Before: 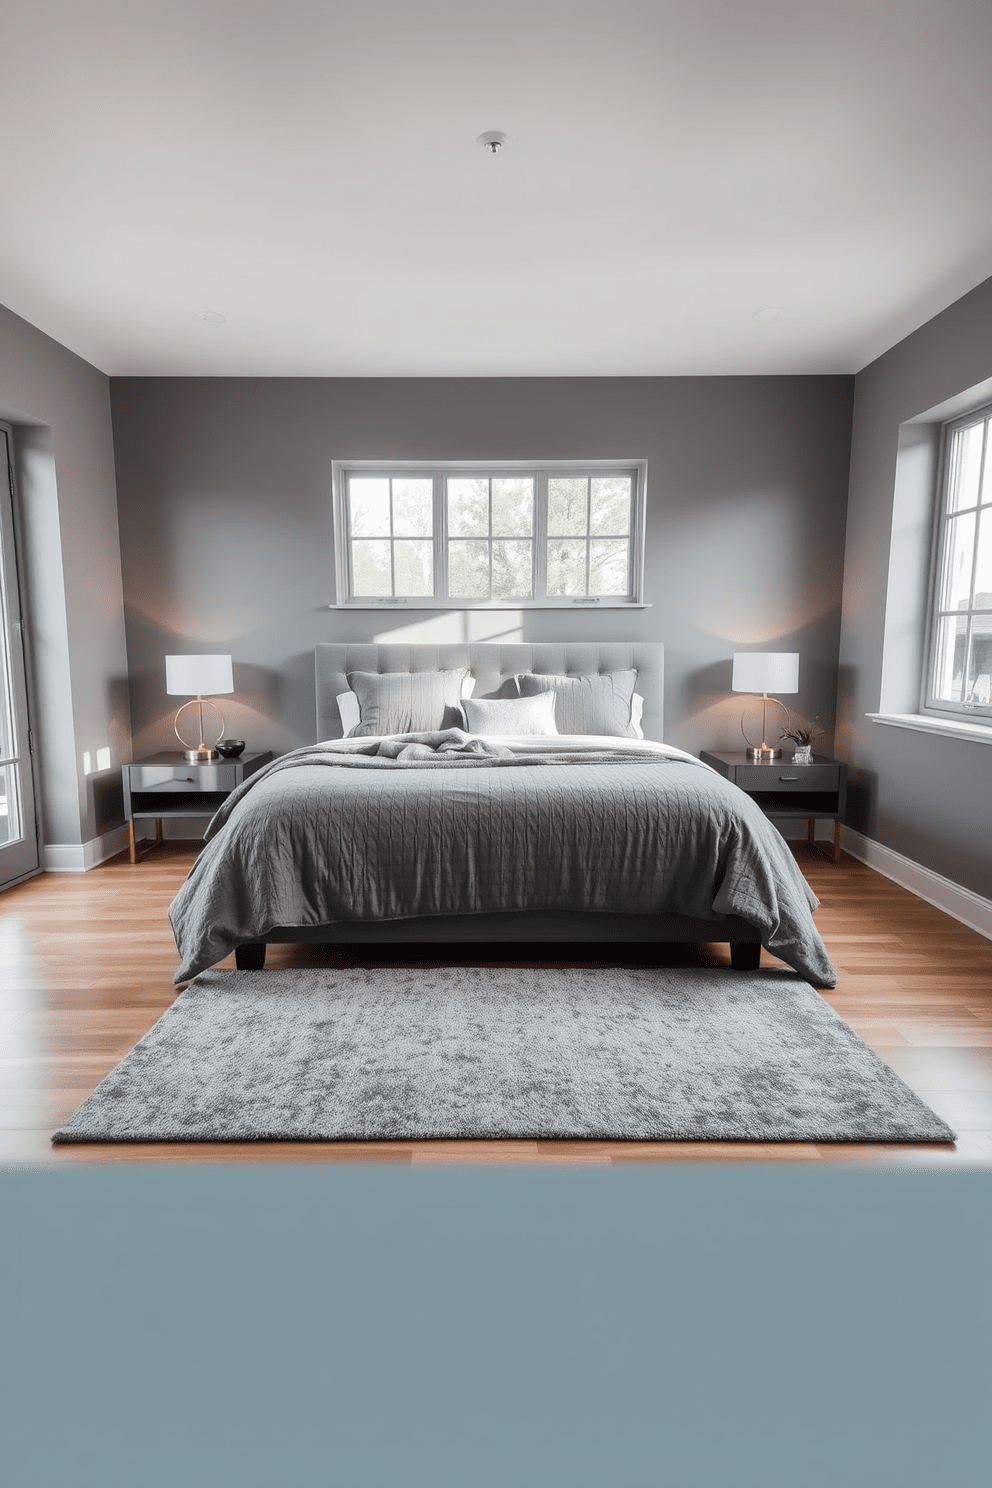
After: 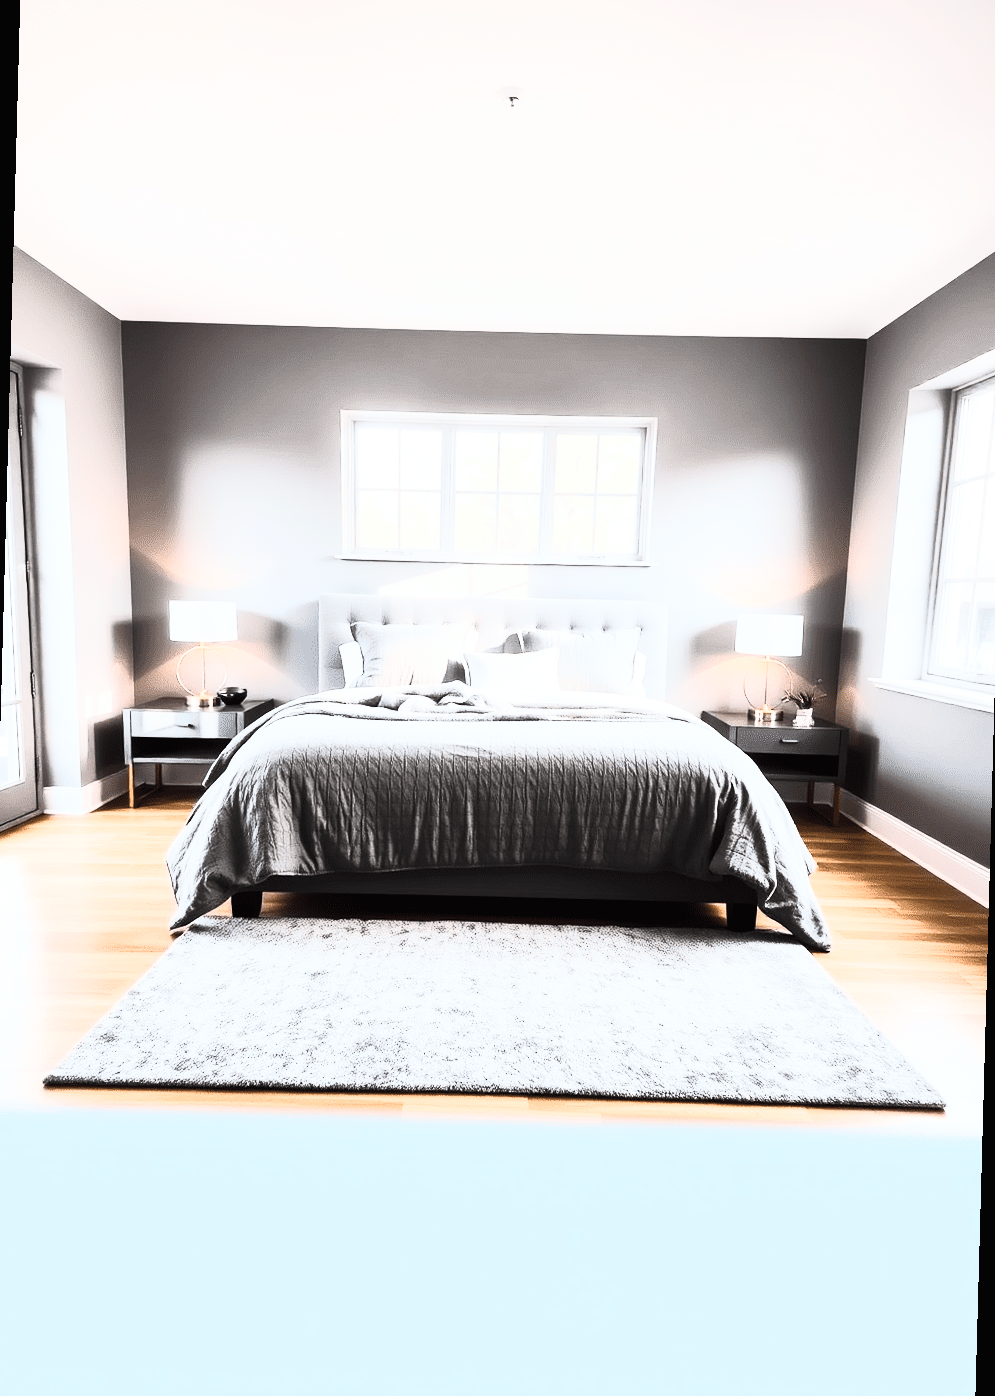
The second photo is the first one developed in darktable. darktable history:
rotate and perspective: rotation 1.57°, crop left 0.018, crop right 0.982, crop top 0.039, crop bottom 0.961
contrast brightness saturation: contrast 0.57, brightness 0.57, saturation -0.34
color balance: lift [1, 1.001, 0.999, 1.001], gamma [1, 1.004, 1.007, 0.993], gain [1, 0.991, 0.987, 1.013], contrast 7.5%, contrast fulcrum 10%, output saturation 115%
color balance rgb: perceptual saturation grading › global saturation 35%, perceptual saturation grading › highlights -25%, perceptual saturation grading › shadows 25%, global vibrance 10%
tone curve: curves: ch0 [(0.016, 0.011) (0.084, 0.026) (0.469, 0.508) (0.721, 0.862) (1, 1)], color space Lab, linked channels, preserve colors none
